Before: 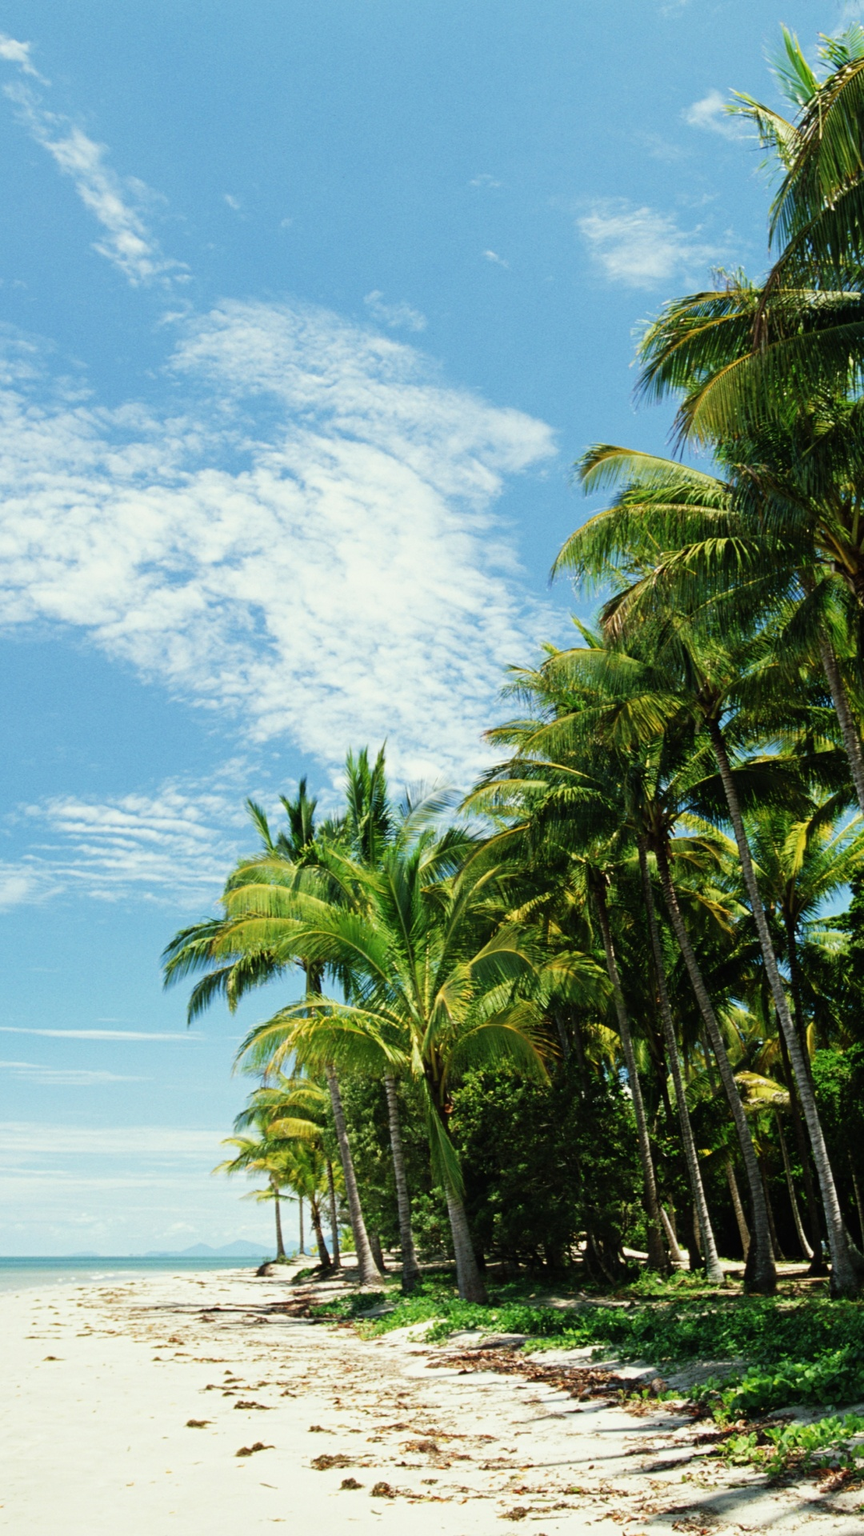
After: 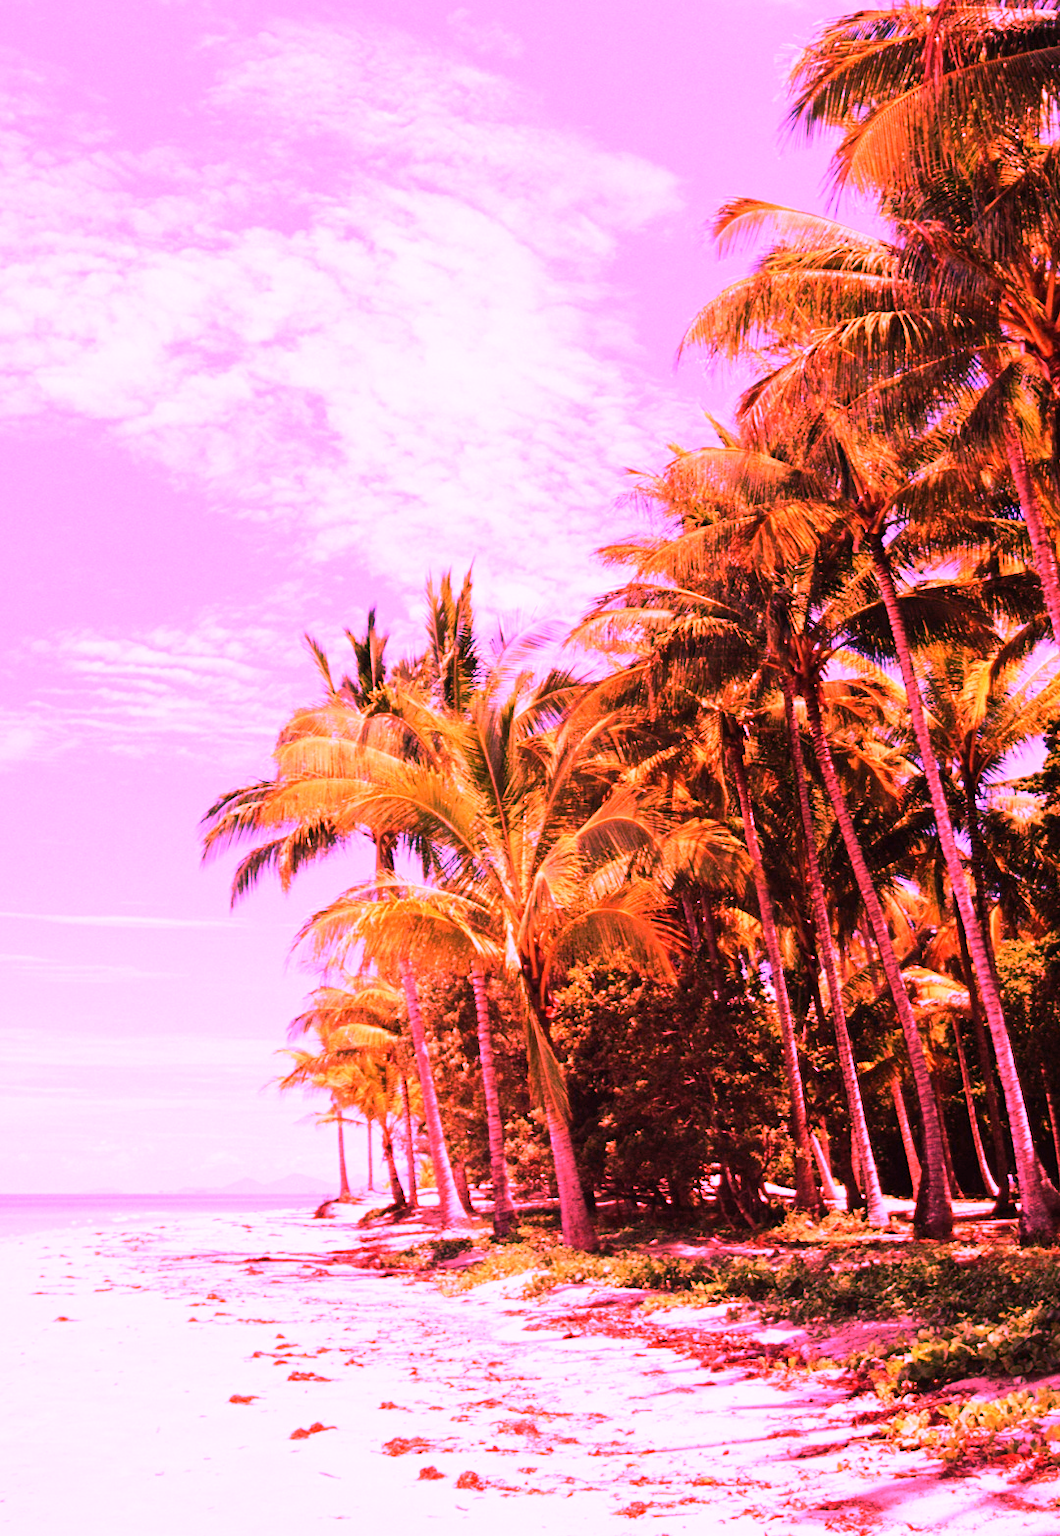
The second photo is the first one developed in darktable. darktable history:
white balance: red 4.26, blue 1.802
crop and rotate: top 18.507%
